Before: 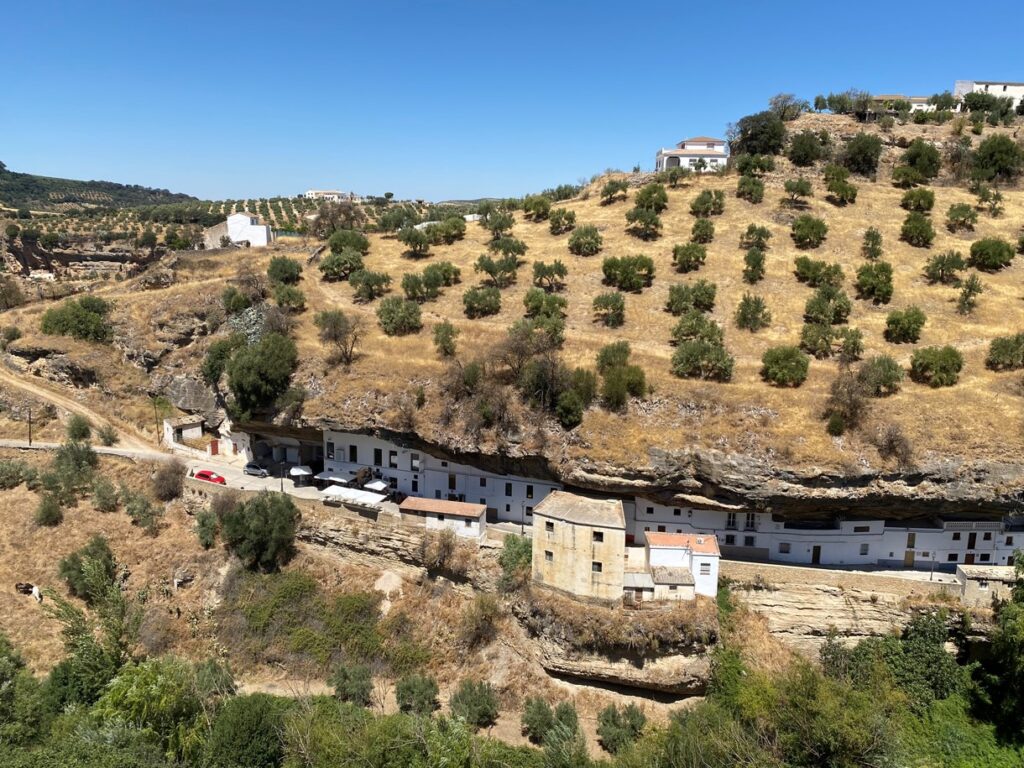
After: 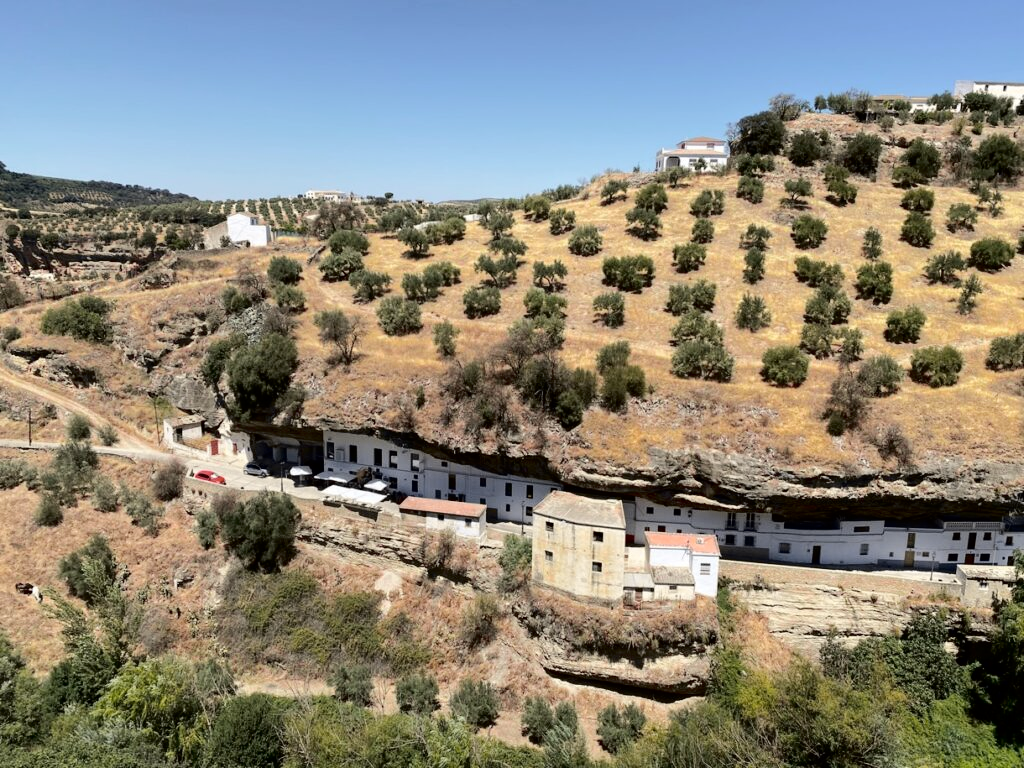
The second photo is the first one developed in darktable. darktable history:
tone curve: curves: ch0 [(0.003, 0) (0.066, 0.017) (0.163, 0.09) (0.264, 0.238) (0.395, 0.421) (0.517, 0.575) (0.633, 0.687) (0.791, 0.814) (1, 1)]; ch1 [(0, 0) (0.149, 0.17) (0.327, 0.339) (0.39, 0.403) (0.456, 0.463) (0.501, 0.502) (0.512, 0.507) (0.53, 0.533) (0.575, 0.592) (0.671, 0.655) (0.729, 0.679) (1, 1)]; ch2 [(0, 0) (0.337, 0.382) (0.464, 0.47) (0.501, 0.502) (0.527, 0.532) (0.563, 0.555) (0.615, 0.61) (0.663, 0.68) (1, 1)], color space Lab, independent channels, preserve colors none
